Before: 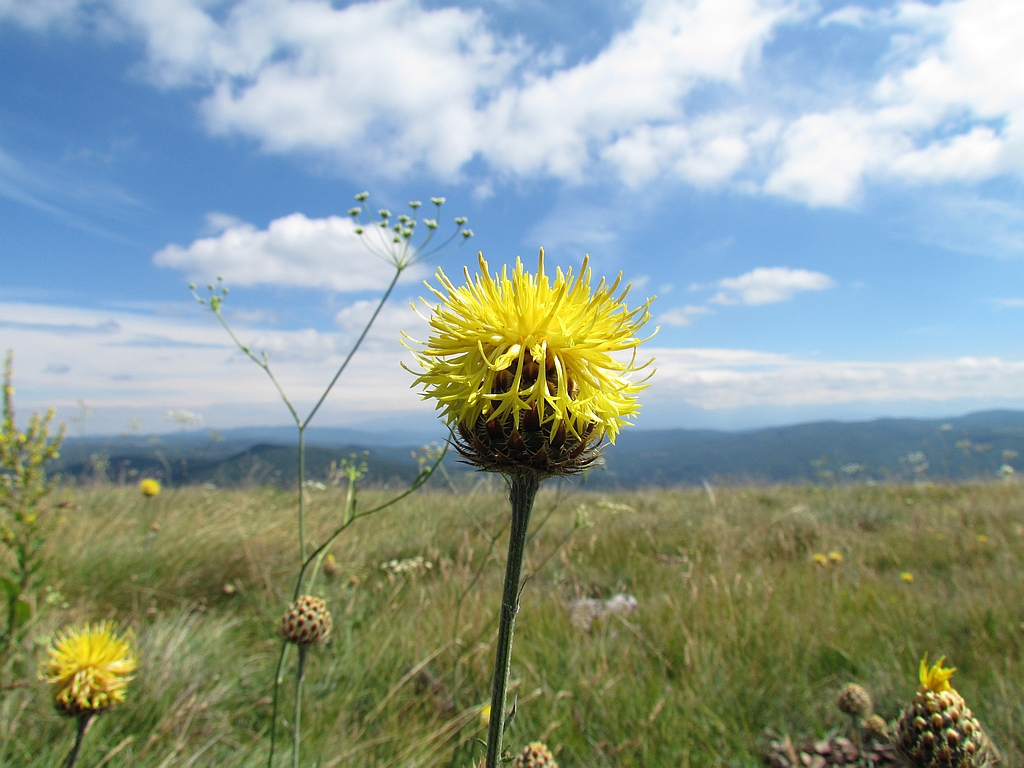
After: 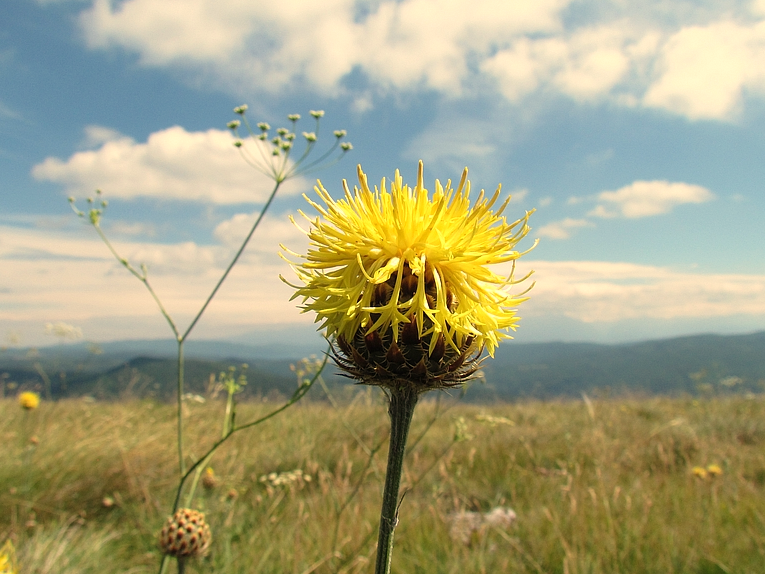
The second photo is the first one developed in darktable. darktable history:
crop and rotate: left 11.831%, top 11.346%, right 13.429%, bottom 13.899%
white balance: red 1.123, blue 0.83
